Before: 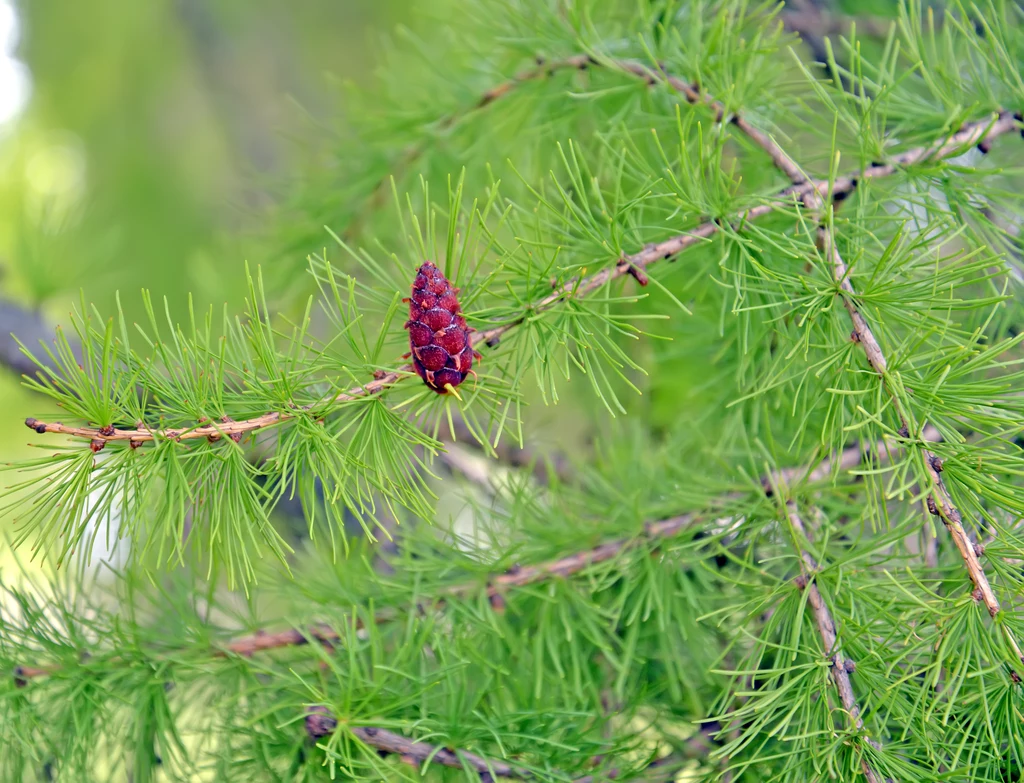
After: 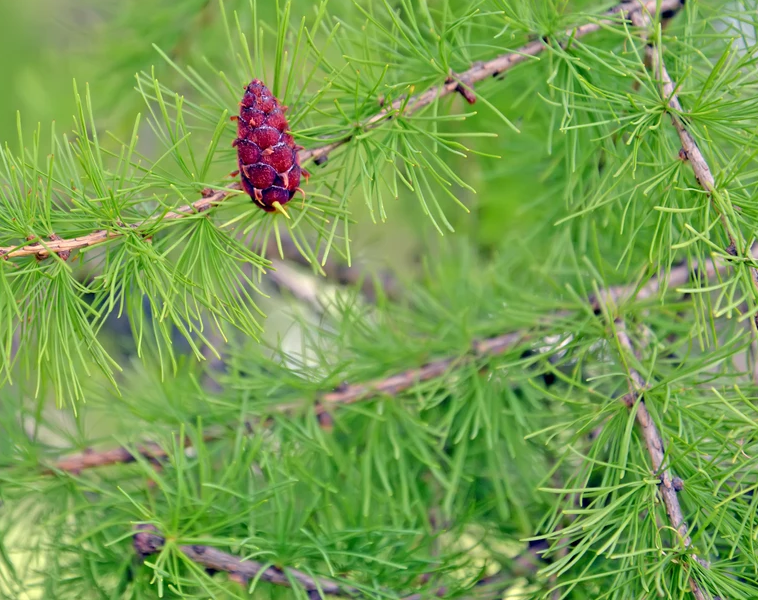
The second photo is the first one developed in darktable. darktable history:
crop: left 16.858%, top 23.275%, right 9.047%
